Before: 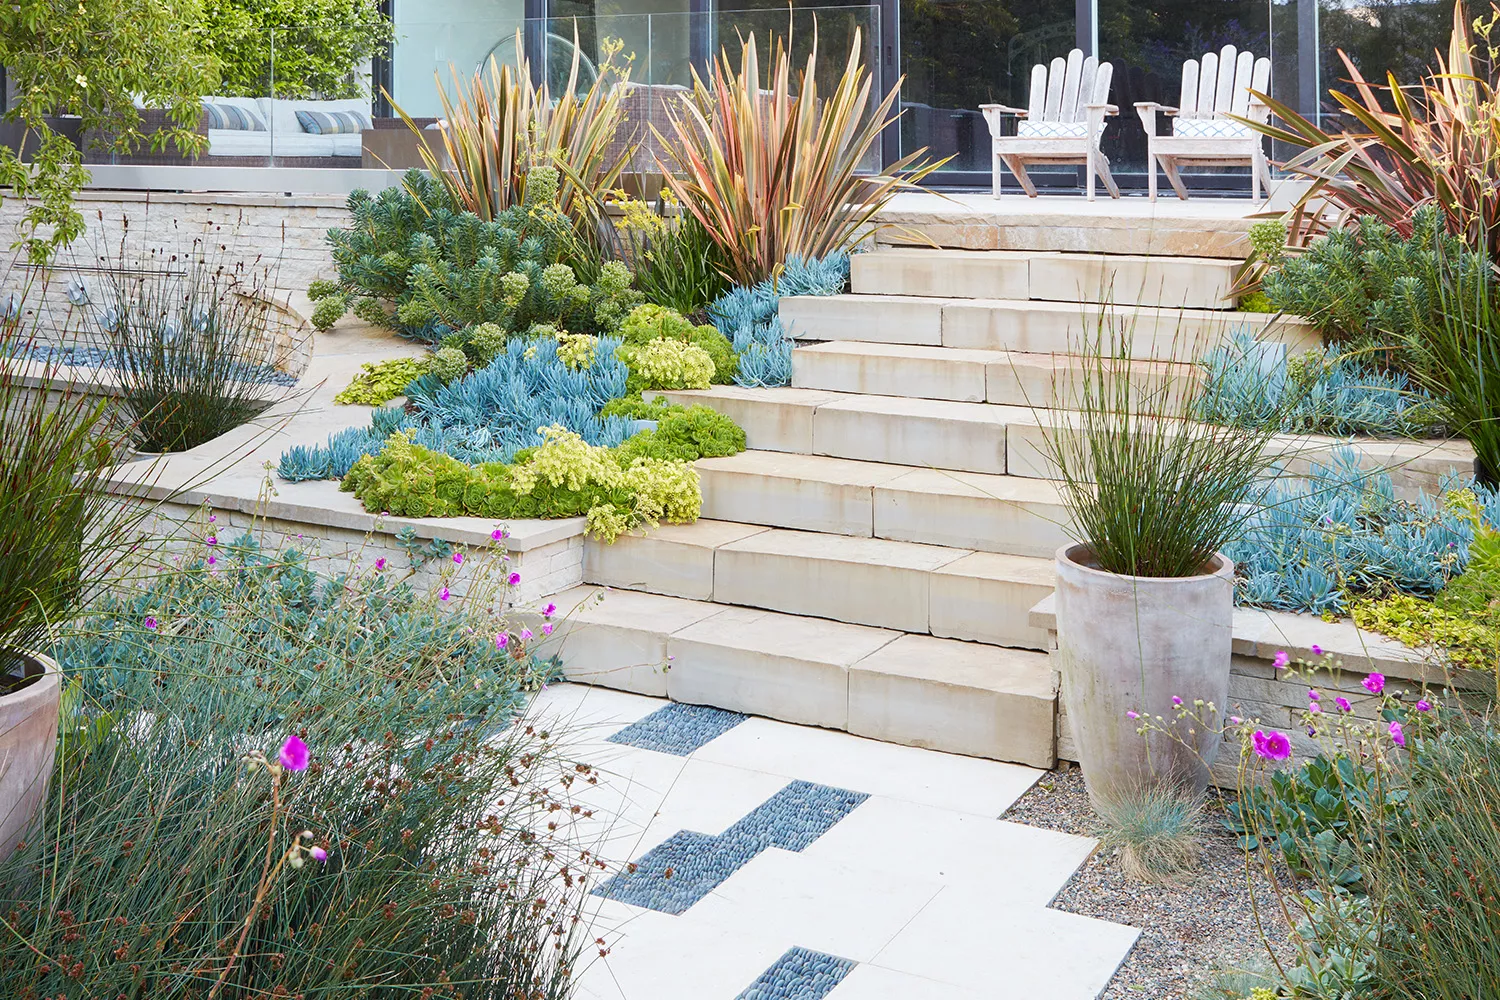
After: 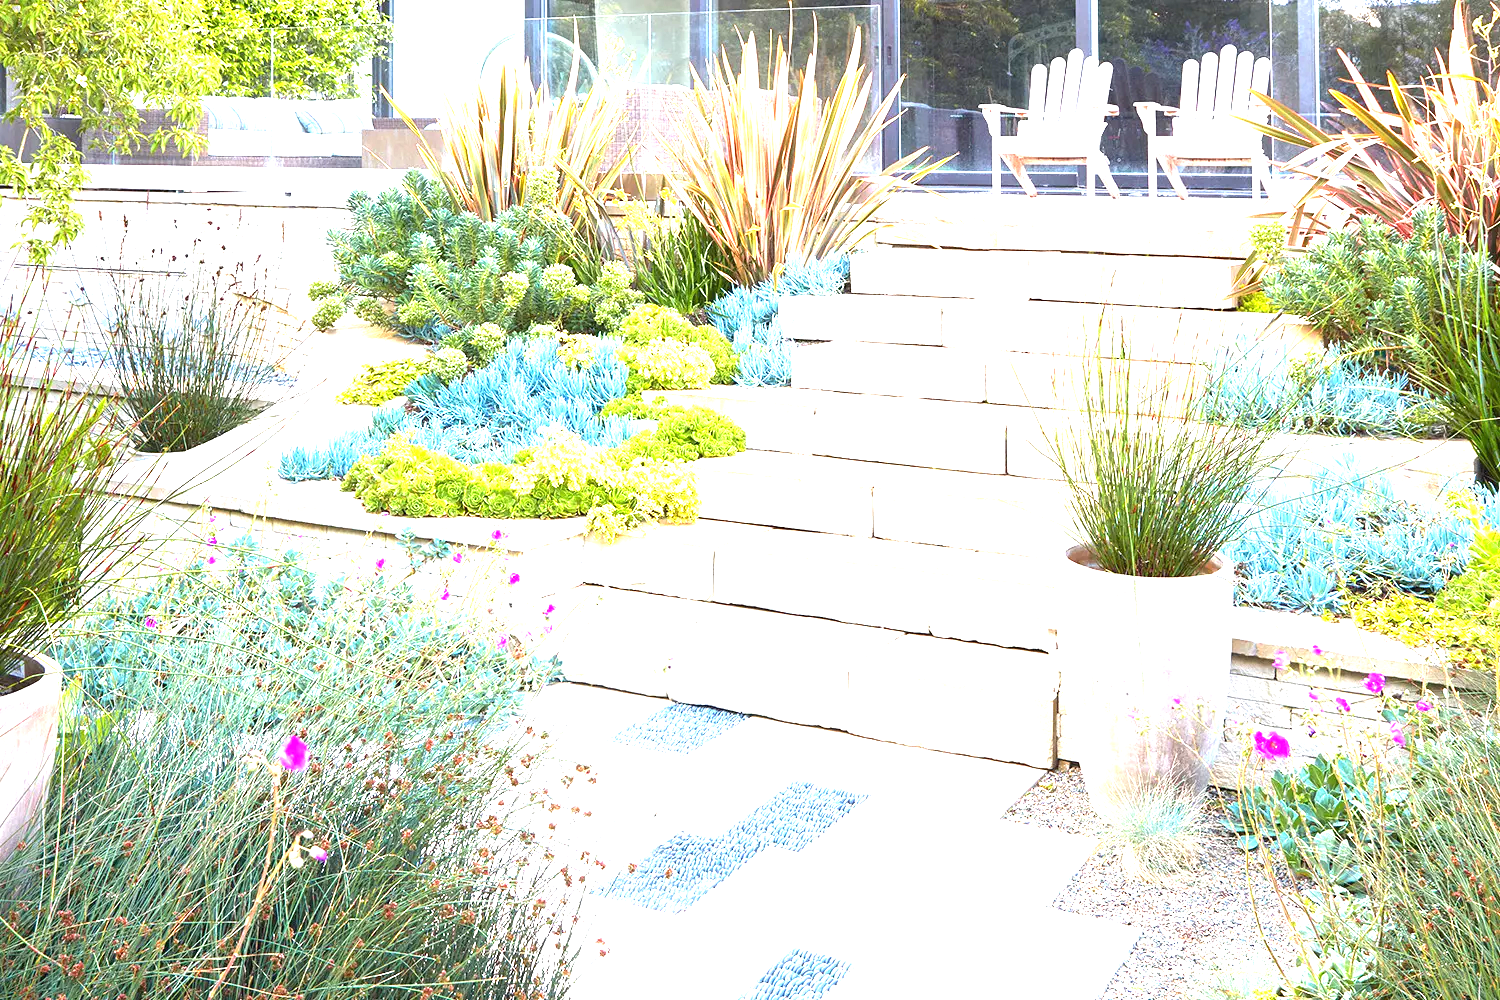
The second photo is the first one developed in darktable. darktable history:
exposure: black level correction 0, exposure 1.994 EV, compensate exposure bias true, compensate highlight preservation false
